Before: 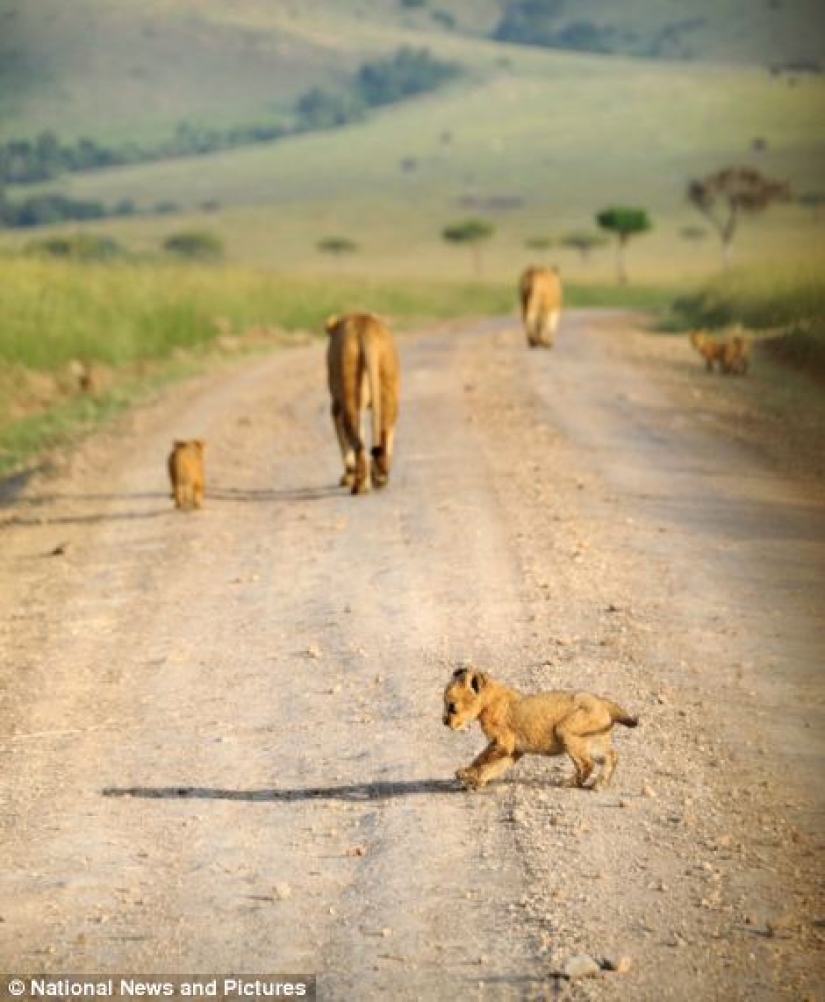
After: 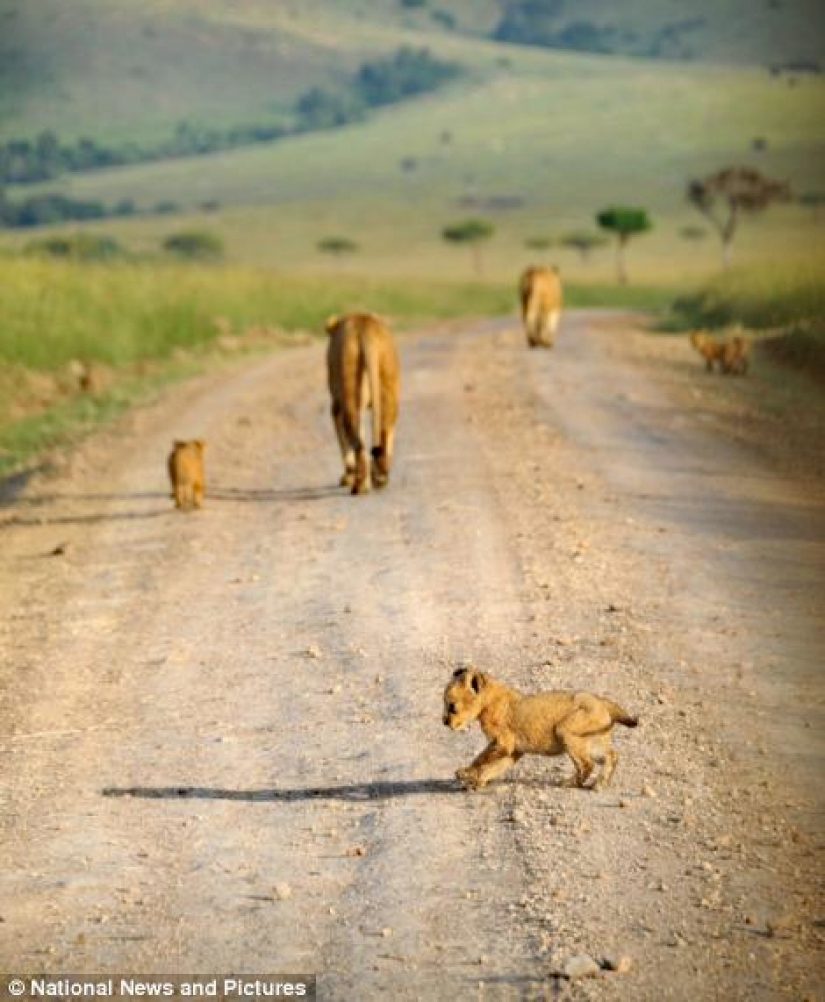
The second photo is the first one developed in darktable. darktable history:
exposure: exposure -0.069 EV, compensate exposure bias true, compensate highlight preservation false
haze removal: compatibility mode true, adaptive false
